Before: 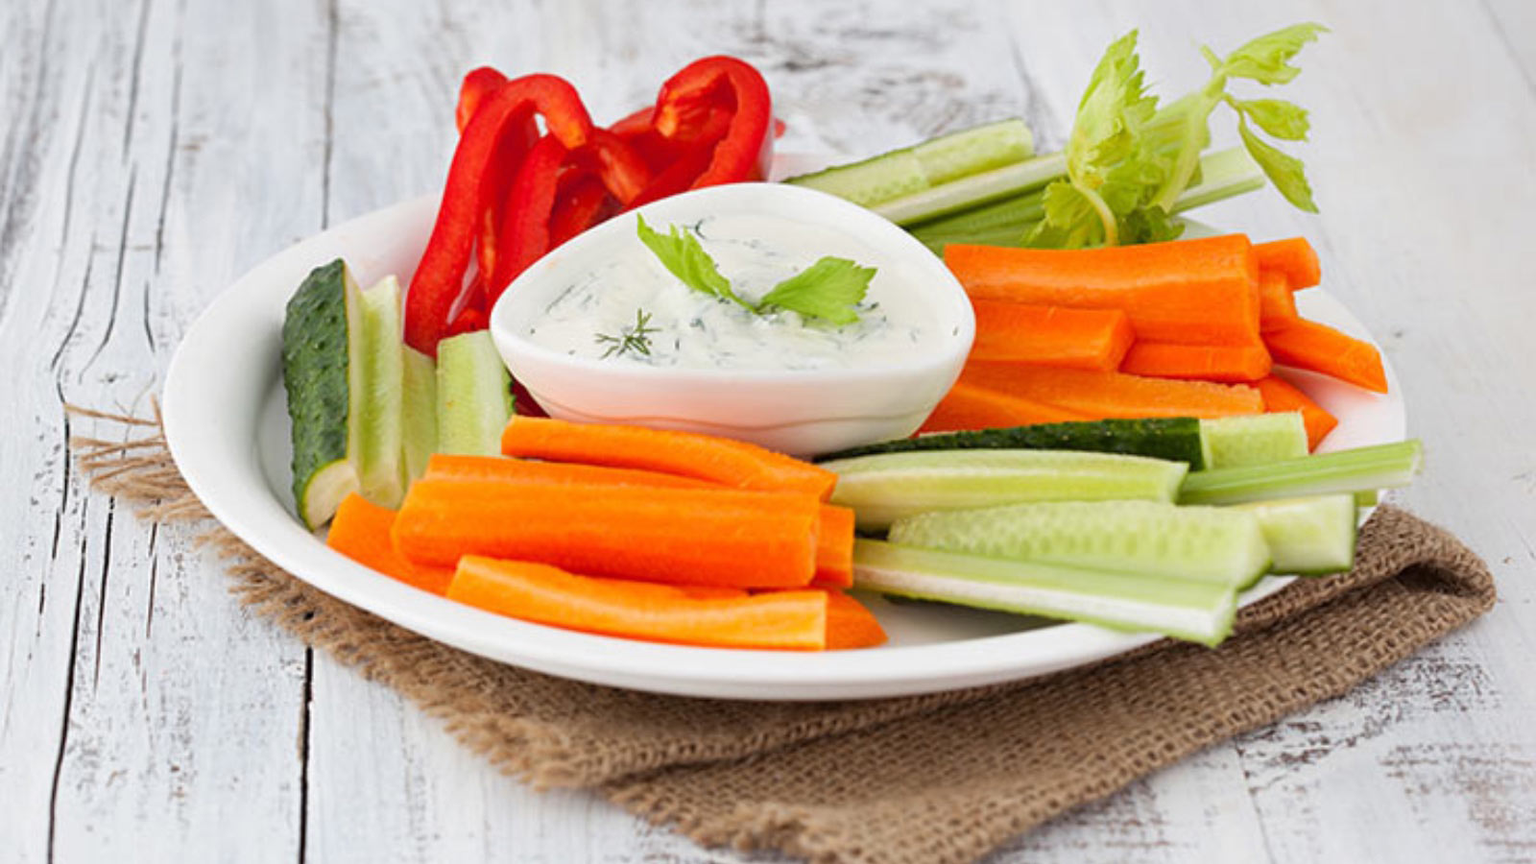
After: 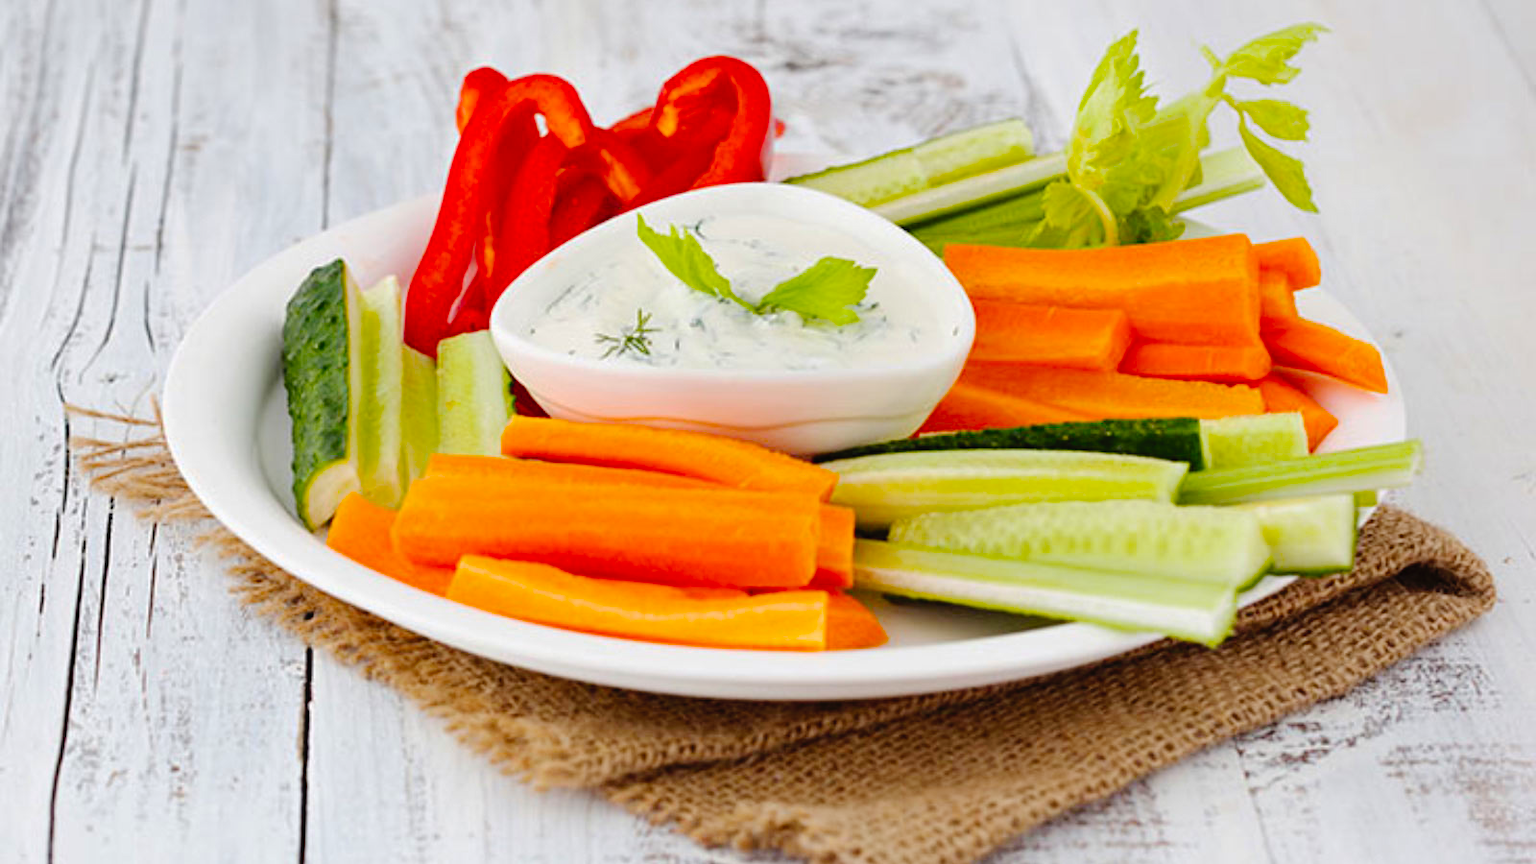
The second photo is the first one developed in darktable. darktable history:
color balance rgb: perceptual saturation grading › global saturation 20%, global vibrance 20%
tone curve: curves: ch0 [(0, 0) (0.003, 0.016) (0.011, 0.015) (0.025, 0.017) (0.044, 0.026) (0.069, 0.034) (0.1, 0.043) (0.136, 0.068) (0.177, 0.119) (0.224, 0.175) (0.277, 0.251) (0.335, 0.328) (0.399, 0.415) (0.468, 0.499) (0.543, 0.58) (0.623, 0.659) (0.709, 0.731) (0.801, 0.807) (0.898, 0.895) (1, 1)], preserve colors none
fill light: on, module defaults
